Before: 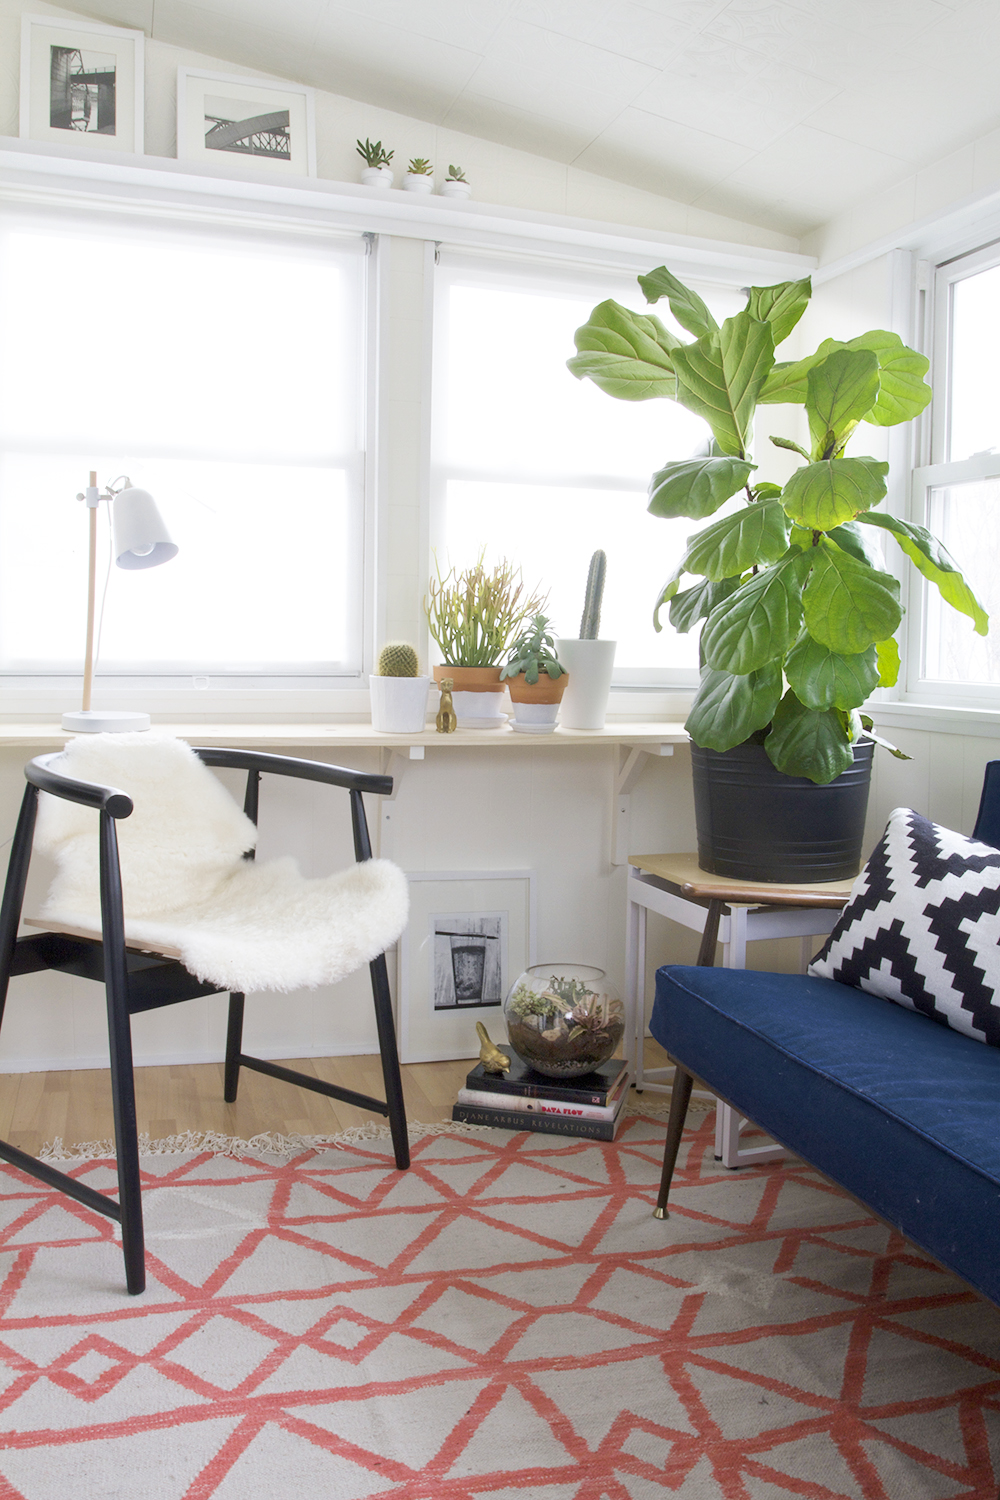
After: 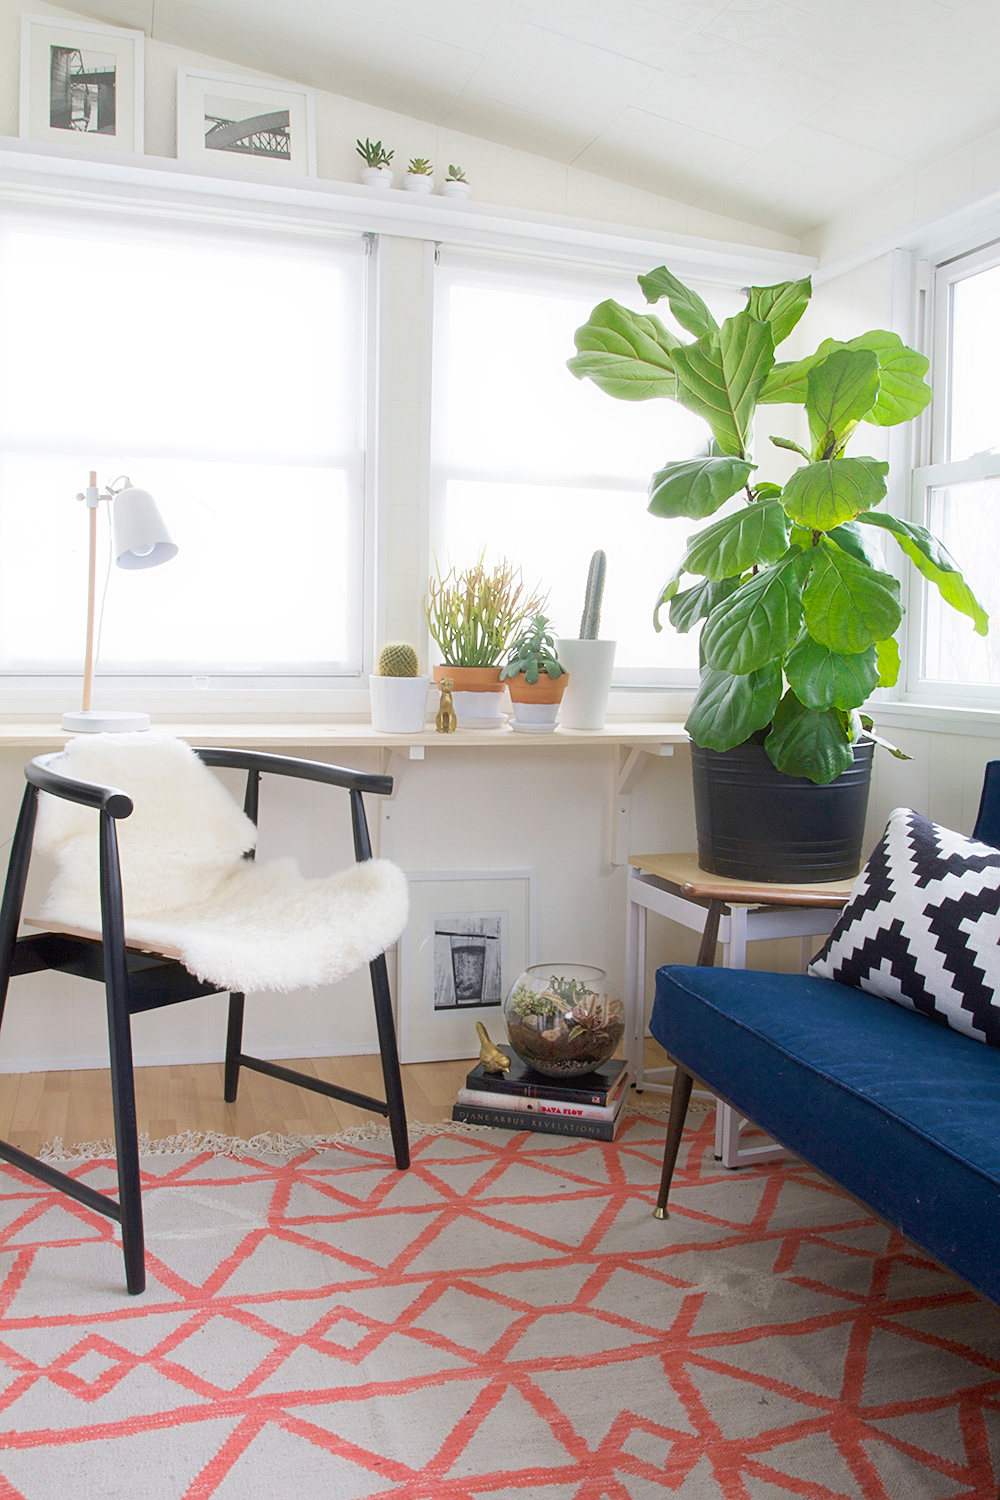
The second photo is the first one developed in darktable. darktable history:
contrast equalizer: octaves 7, y [[0.5, 0.488, 0.462, 0.461, 0.491, 0.5], [0.5 ×6], [0.5 ×6], [0 ×6], [0 ×6]]
sharpen: amount 0.218
